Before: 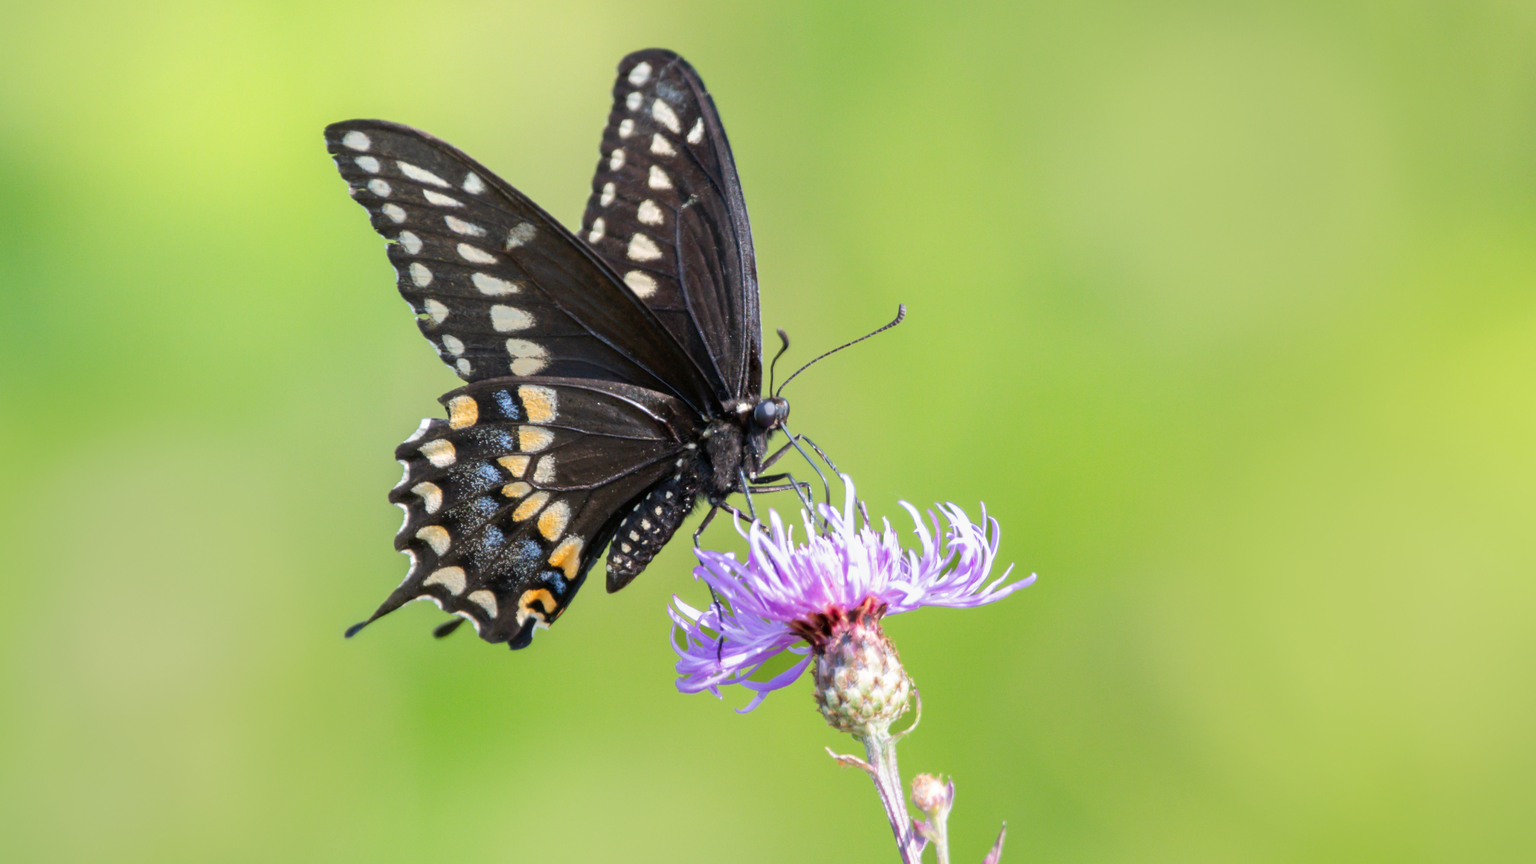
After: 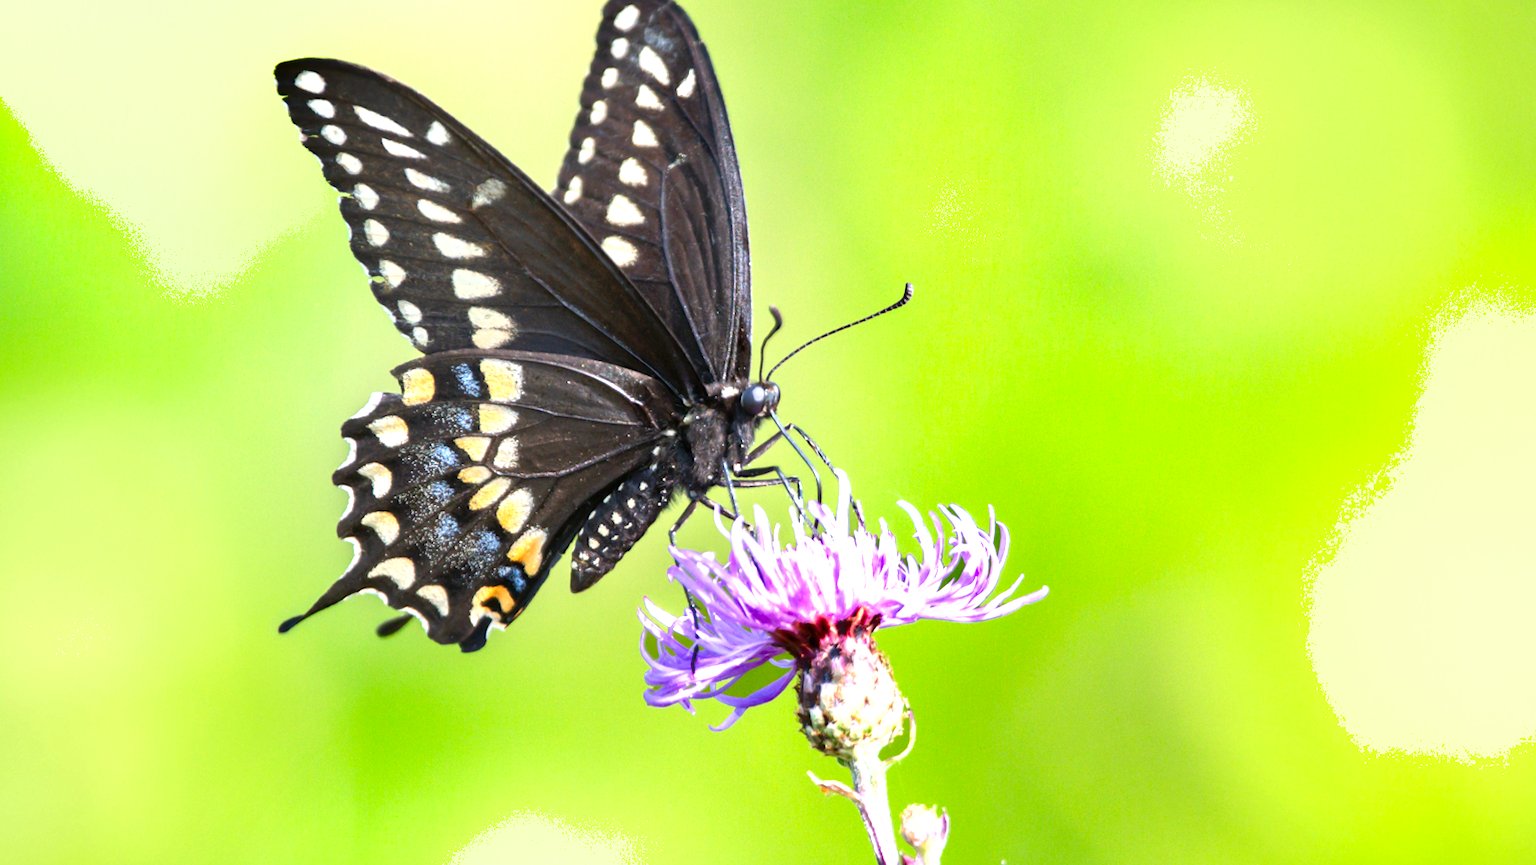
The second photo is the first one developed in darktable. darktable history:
shadows and highlights: soften with gaussian
exposure: black level correction 0, exposure 0.892 EV, compensate highlight preservation false
crop and rotate: angle -1.91°, left 3.126%, top 3.717%, right 1.469%, bottom 0.692%
